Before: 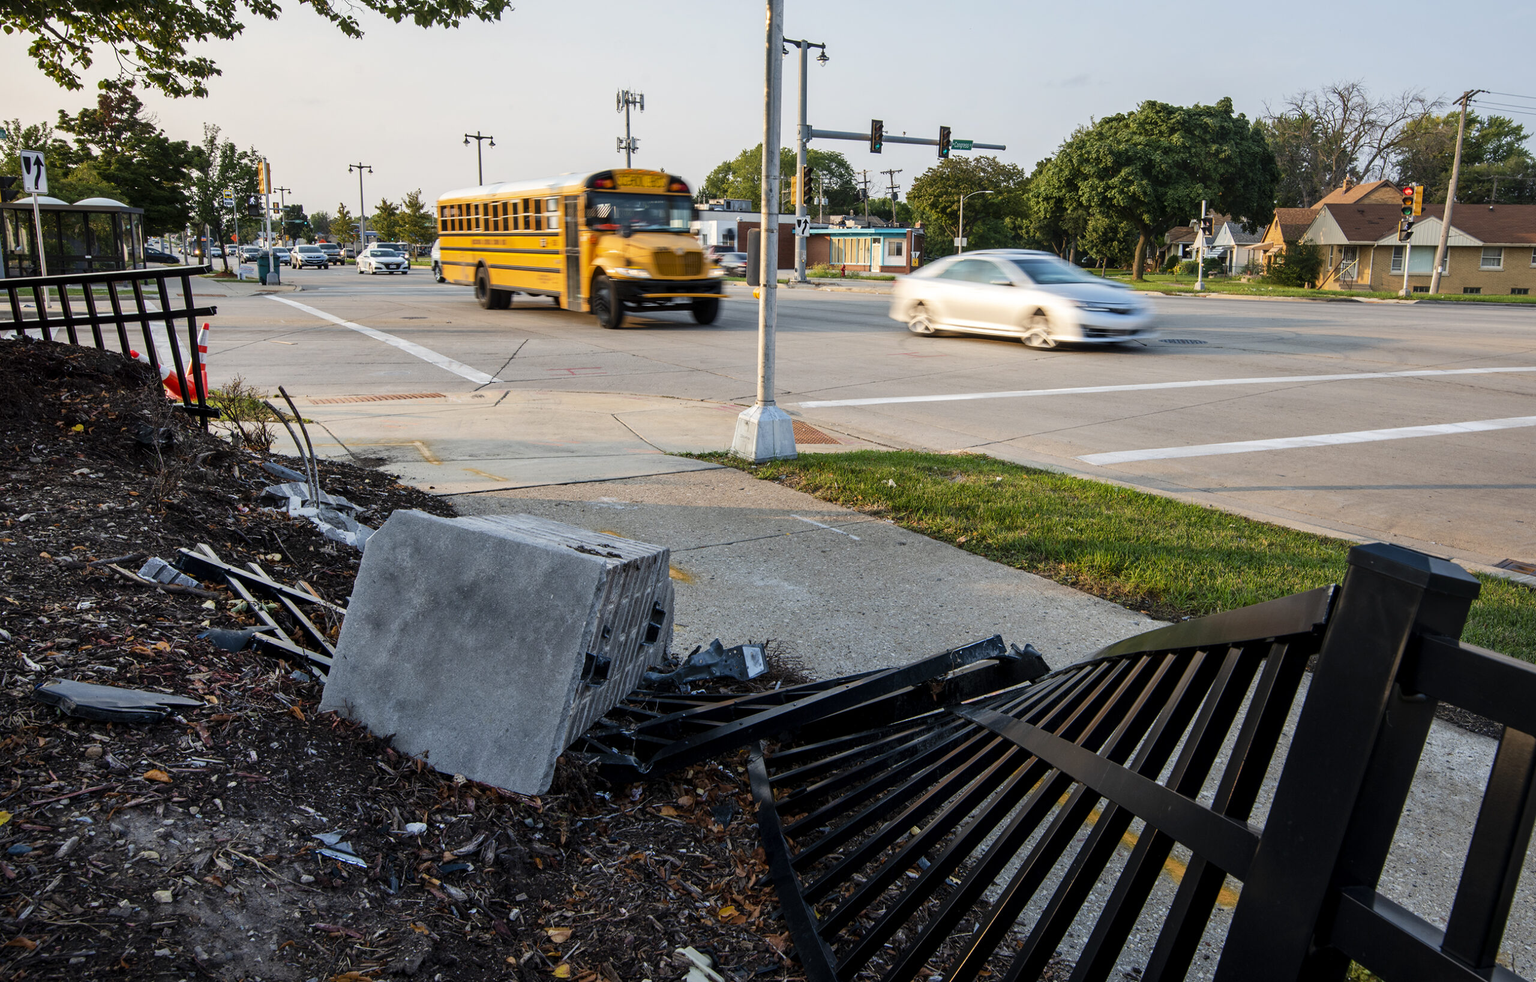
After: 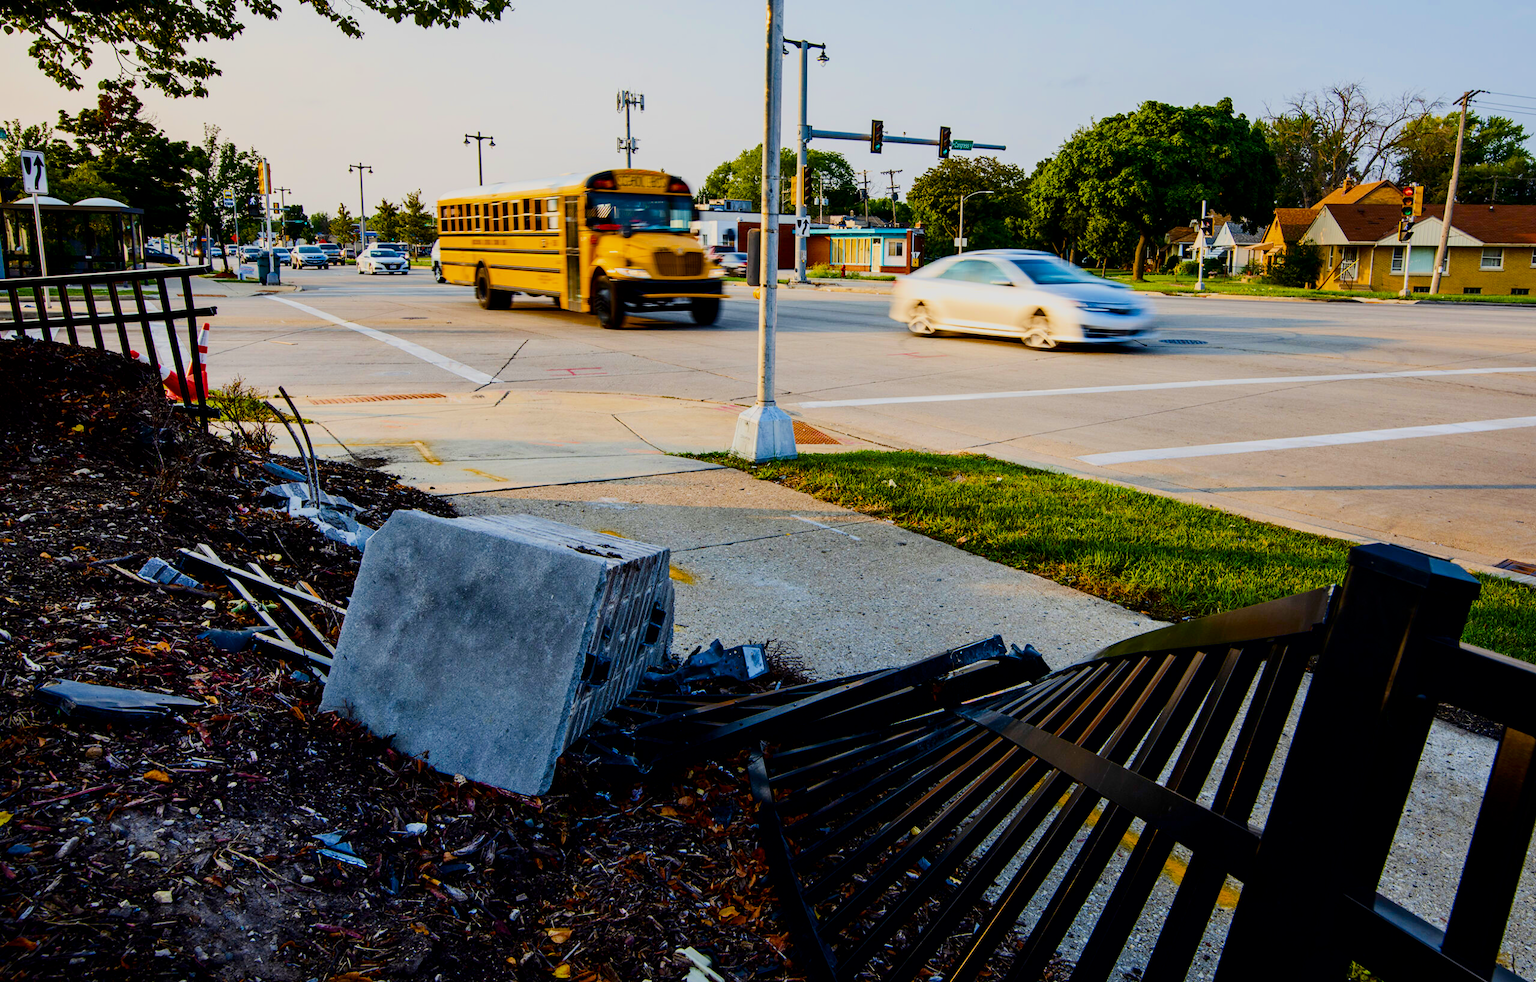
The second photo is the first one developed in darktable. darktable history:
exposure: exposure 0.3 EV, compensate highlight preservation false
filmic rgb: black relative exposure -6.15 EV, white relative exposure 6.96 EV, hardness 2.23, color science v6 (2022)
contrast brightness saturation: contrast 0.19, brightness -0.24, saturation 0.11
color balance rgb: linear chroma grading › shadows 10%, linear chroma grading › highlights 10%, linear chroma grading › global chroma 15%, linear chroma grading › mid-tones 15%, perceptual saturation grading › global saturation 40%, perceptual saturation grading › highlights -25%, perceptual saturation grading › mid-tones 35%, perceptual saturation grading › shadows 35%, perceptual brilliance grading › global brilliance 11.29%, global vibrance 11.29%
